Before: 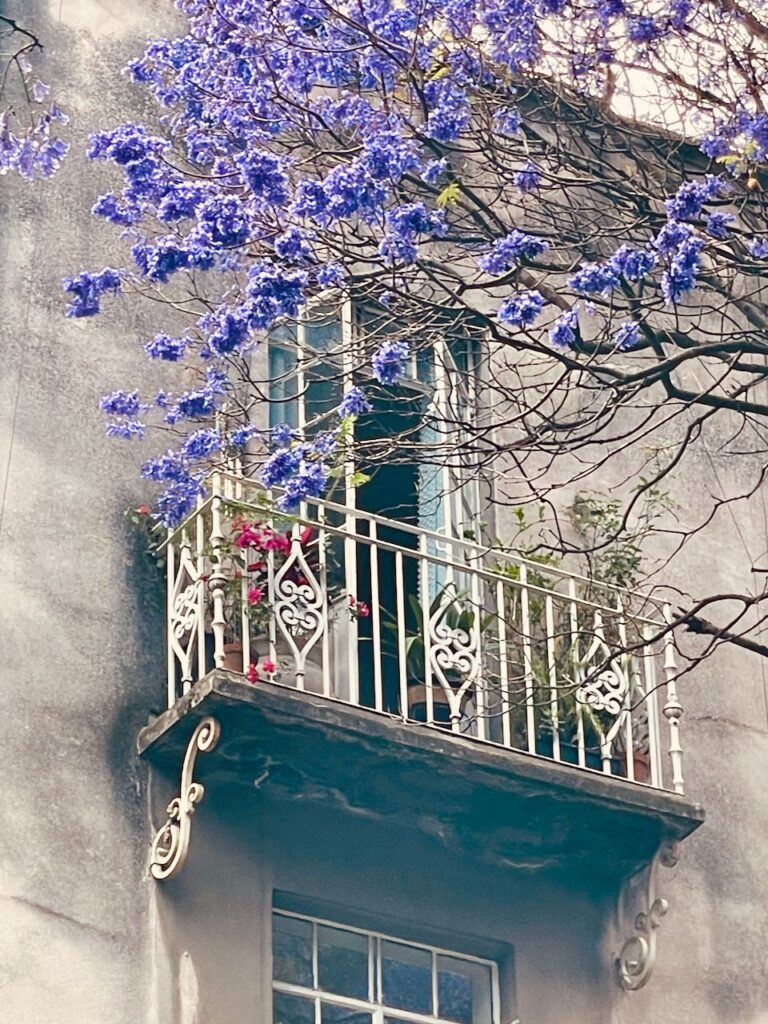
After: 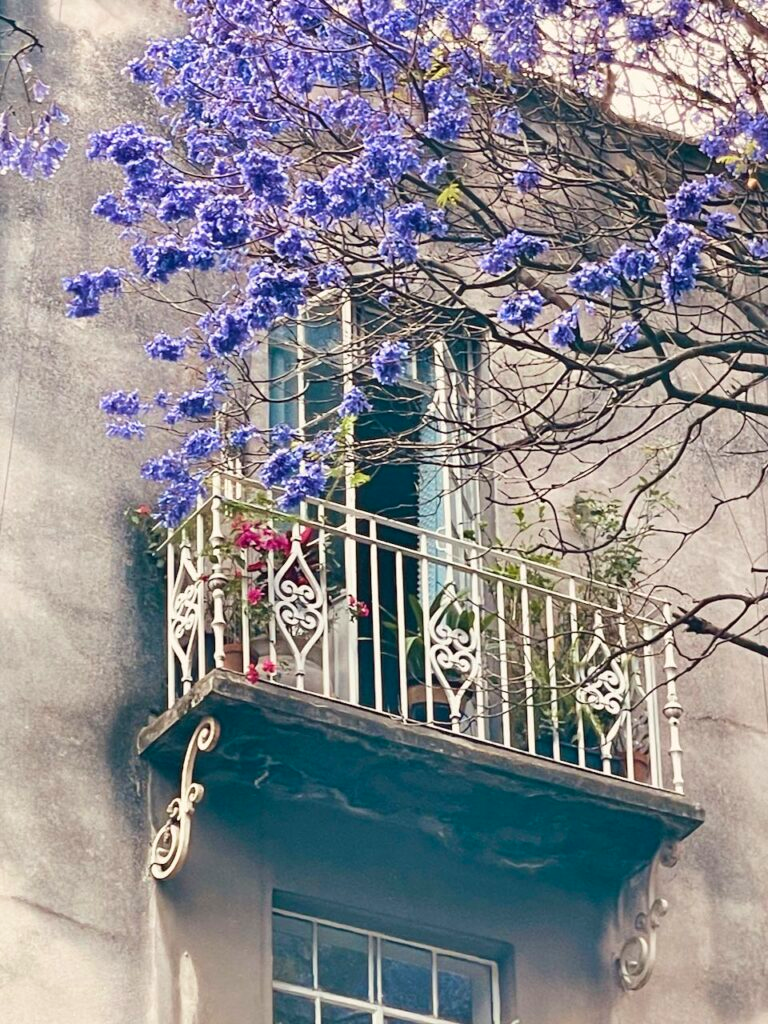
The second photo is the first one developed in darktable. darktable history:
velvia: on, module defaults
color balance: mode lift, gamma, gain (sRGB)
